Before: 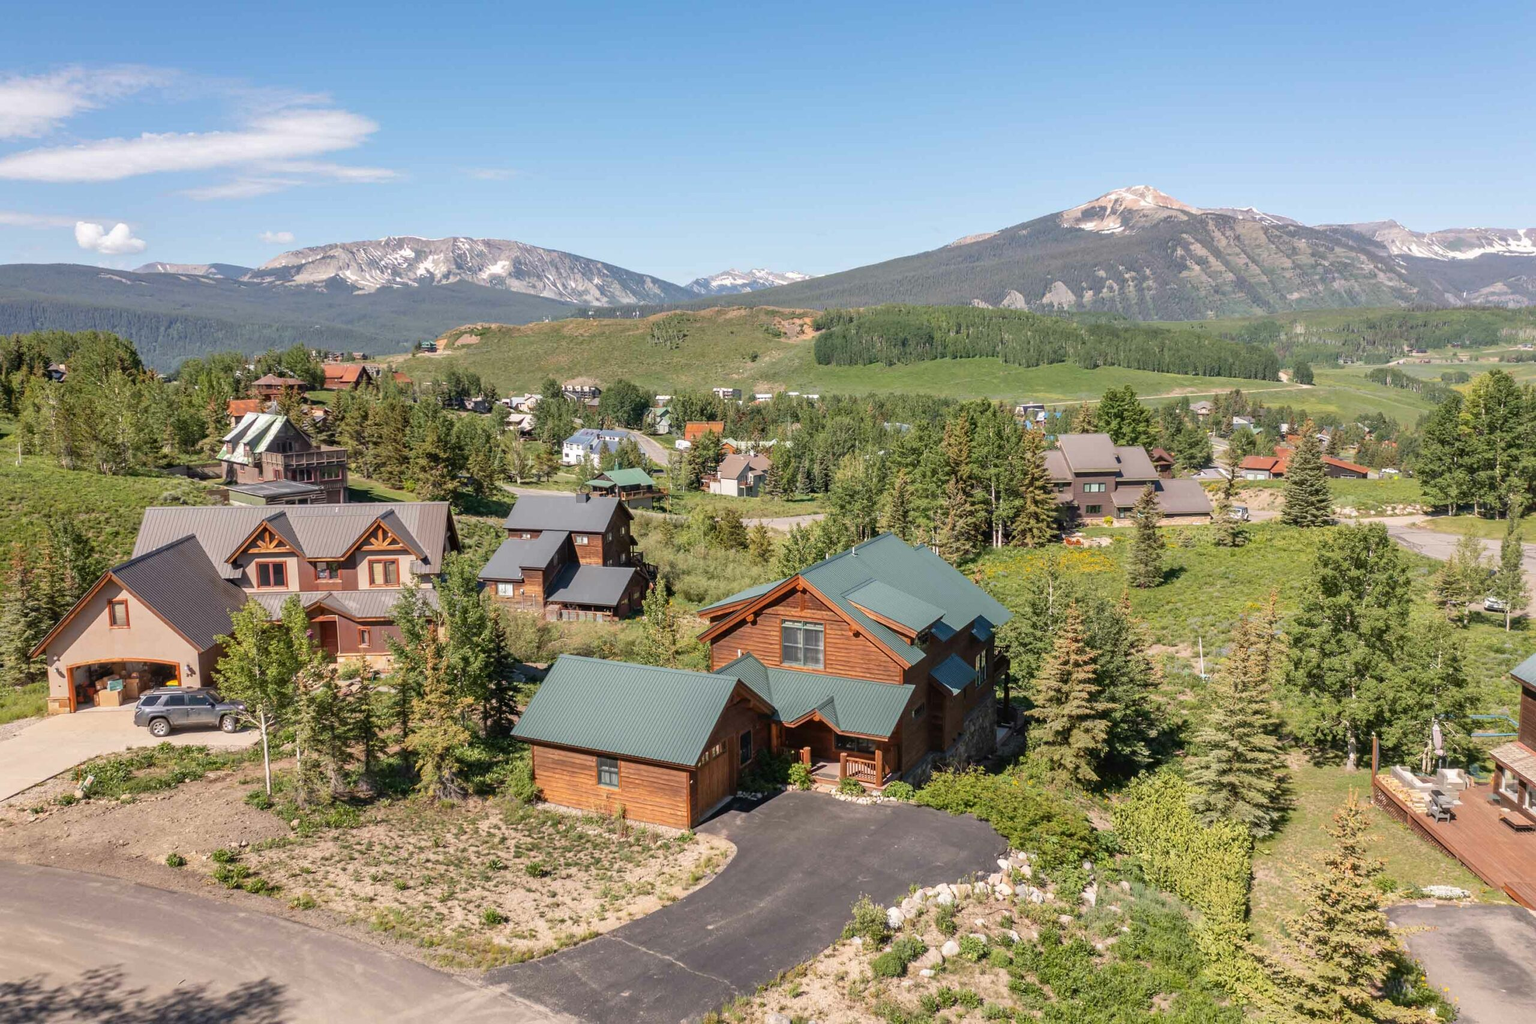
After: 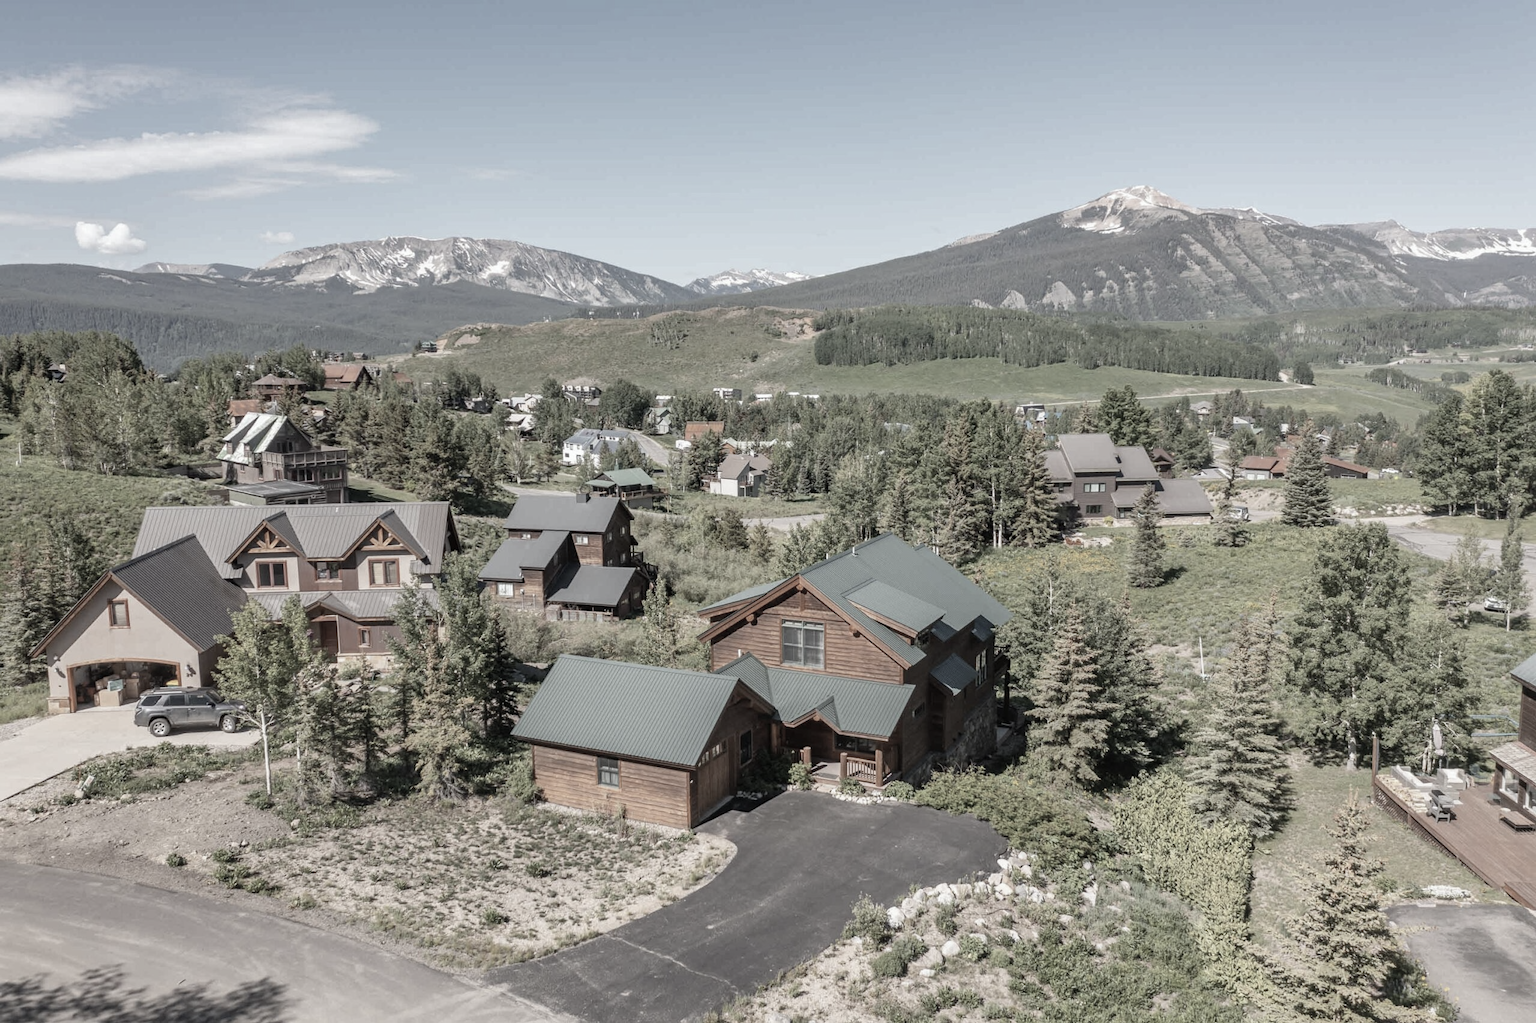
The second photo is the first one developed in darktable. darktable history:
white balance: red 0.978, blue 0.999
color zones: curves: ch1 [(0, 0.153) (0.143, 0.15) (0.286, 0.151) (0.429, 0.152) (0.571, 0.152) (0.714, 0.151) (0.857, 0.151) (1, 0.153)]
